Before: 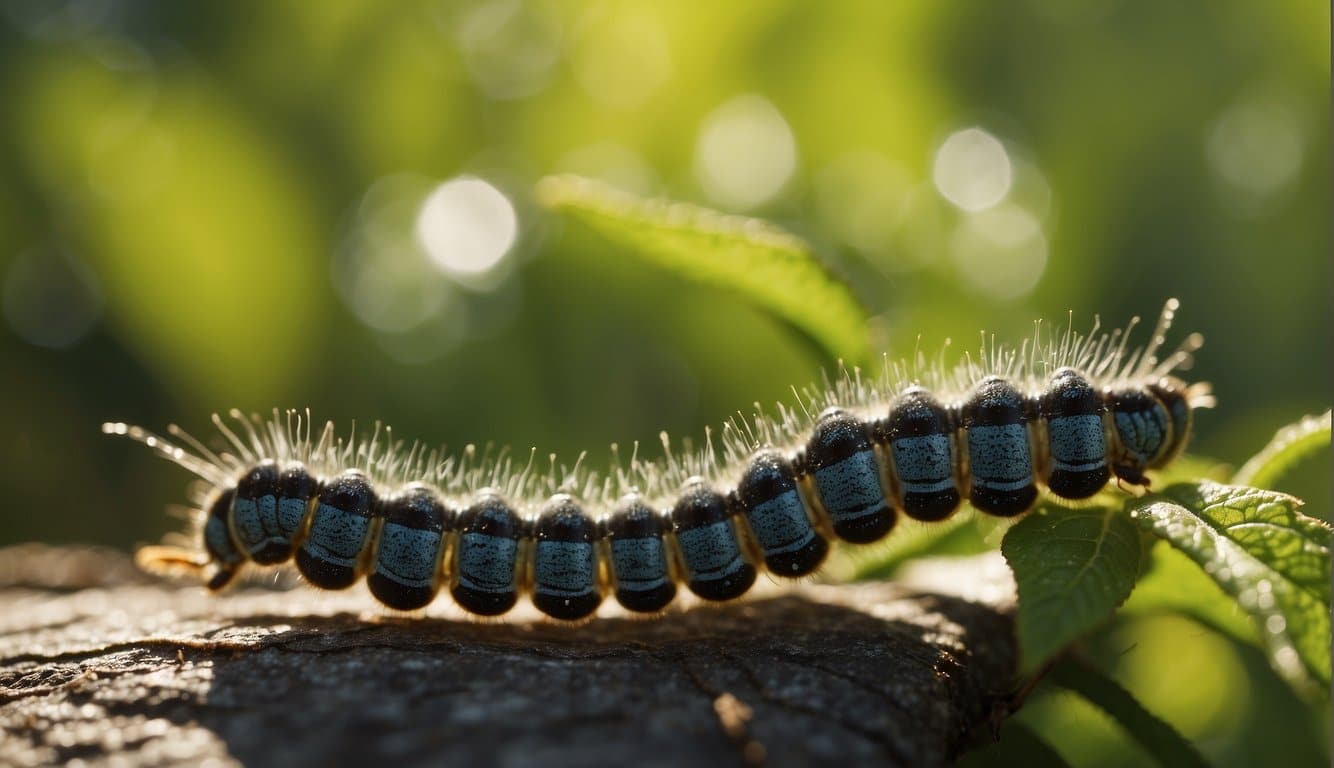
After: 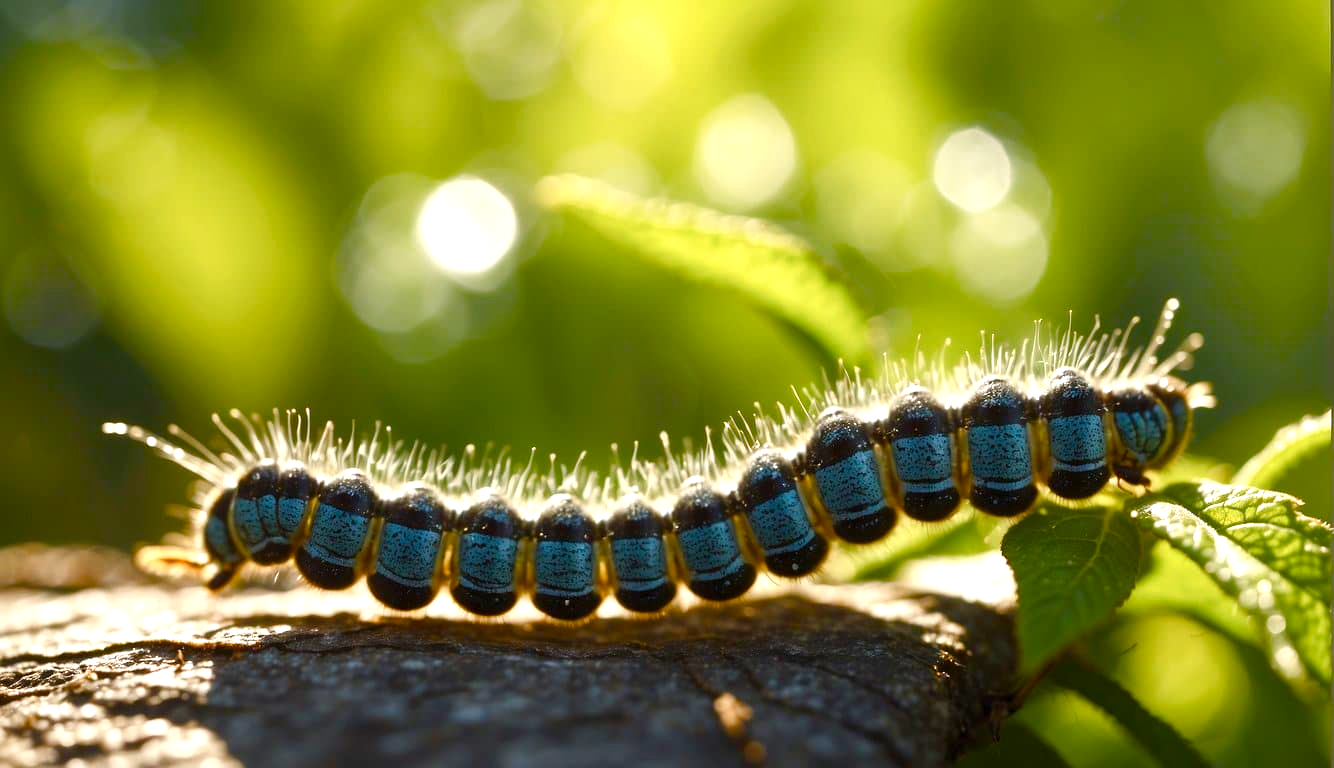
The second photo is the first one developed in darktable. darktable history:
exposure: exposure 0.755 EV, compensate exposure bias true, compensate highlight preservation false
color balance rgb: perceptual saturation grading › global saturation 0.469%, perceptual saturation grading › highlights -16.7%, perceptual saturation grading › mid-tones 33.768%, perceptual saturation grading › shadows 50.427%, global vibrance 30.48%
